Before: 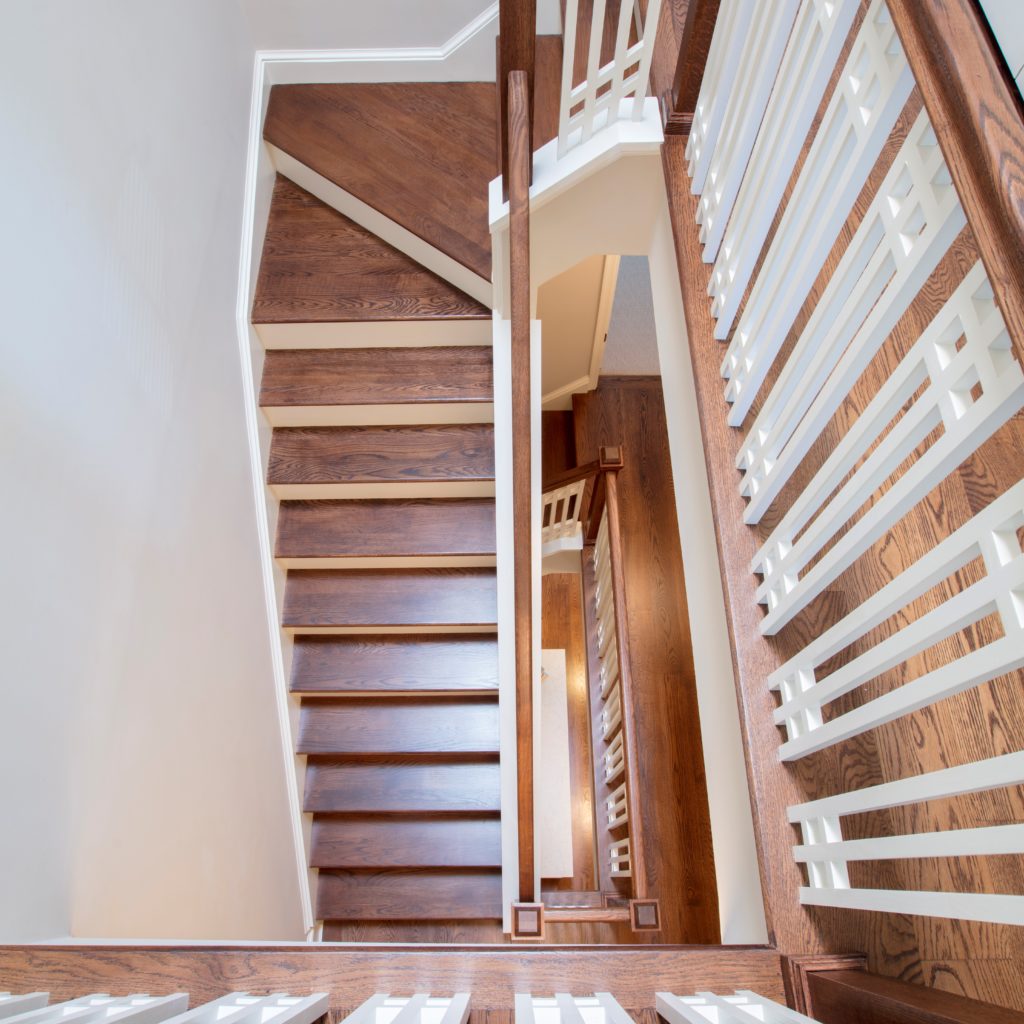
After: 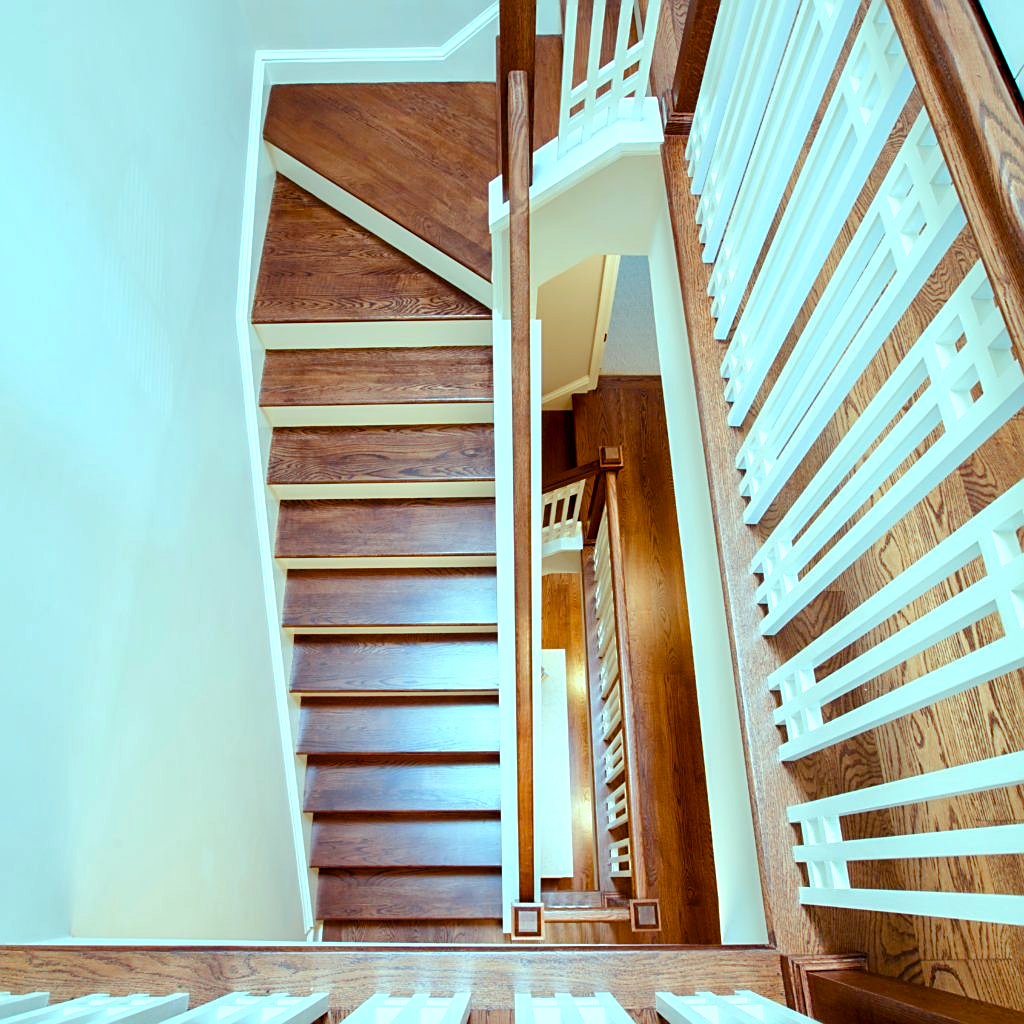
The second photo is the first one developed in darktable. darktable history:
color balance rgb: highlights gain › chroma 5.339%, highlights gain › hue 197.51°, perceptual saturation grading › global saturation 45.8%, perceptual saturation grading › highlights -50.401%, perceptual saturation grading › shadows 30.415%, perceptual brilliance grading › highlights 6.48%, perceptual brilliance grading › mid-tones 16.772%, perceptual brilliance grading › shadows -5.303%, global vibrance 5.779%, contrast 3.101%
local contrast: mode bilateral grid, contrast 20, coarseness 49, detail 119%, midtone range 0.2
sharpen: on, module defaults
